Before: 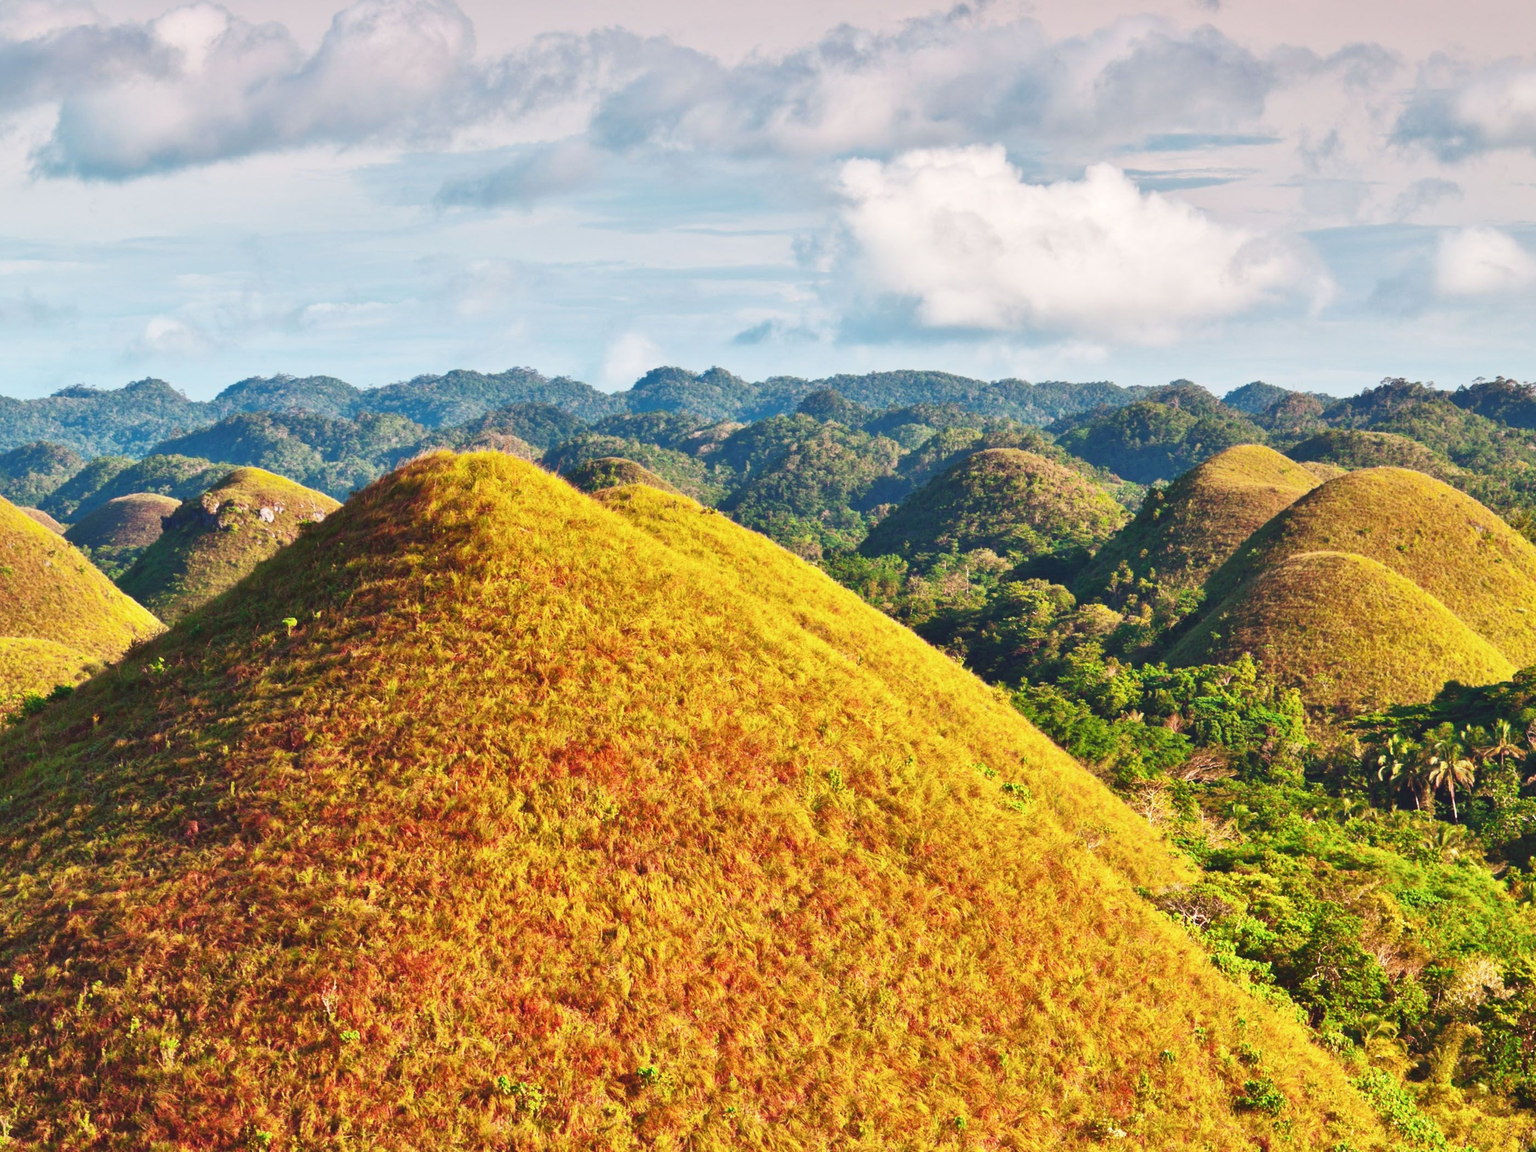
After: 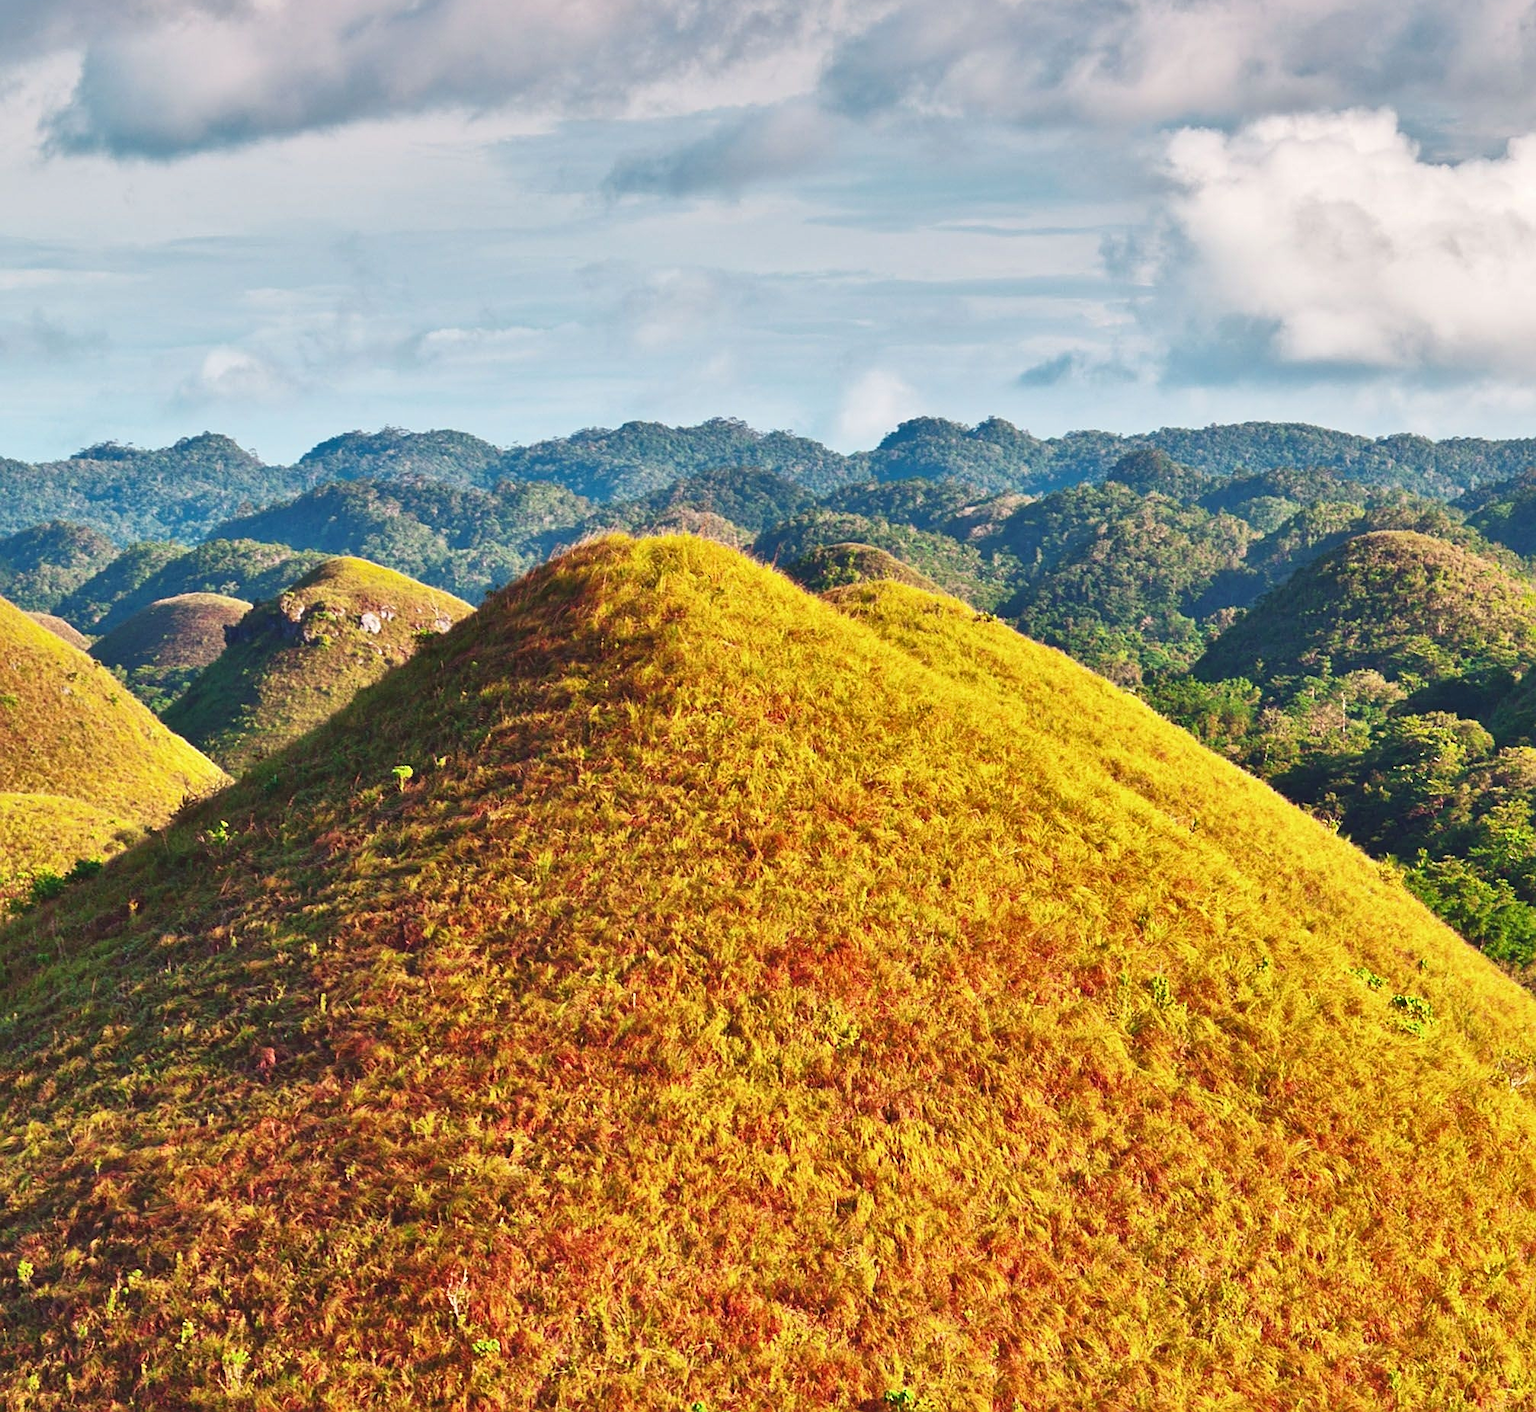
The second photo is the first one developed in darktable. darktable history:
crop: top 5.803%, right 27.864%, bottom 5.804%
shadows and highlights: shadows 49, highlights -41, soften with gaussian
sharpen: on, module defaults
